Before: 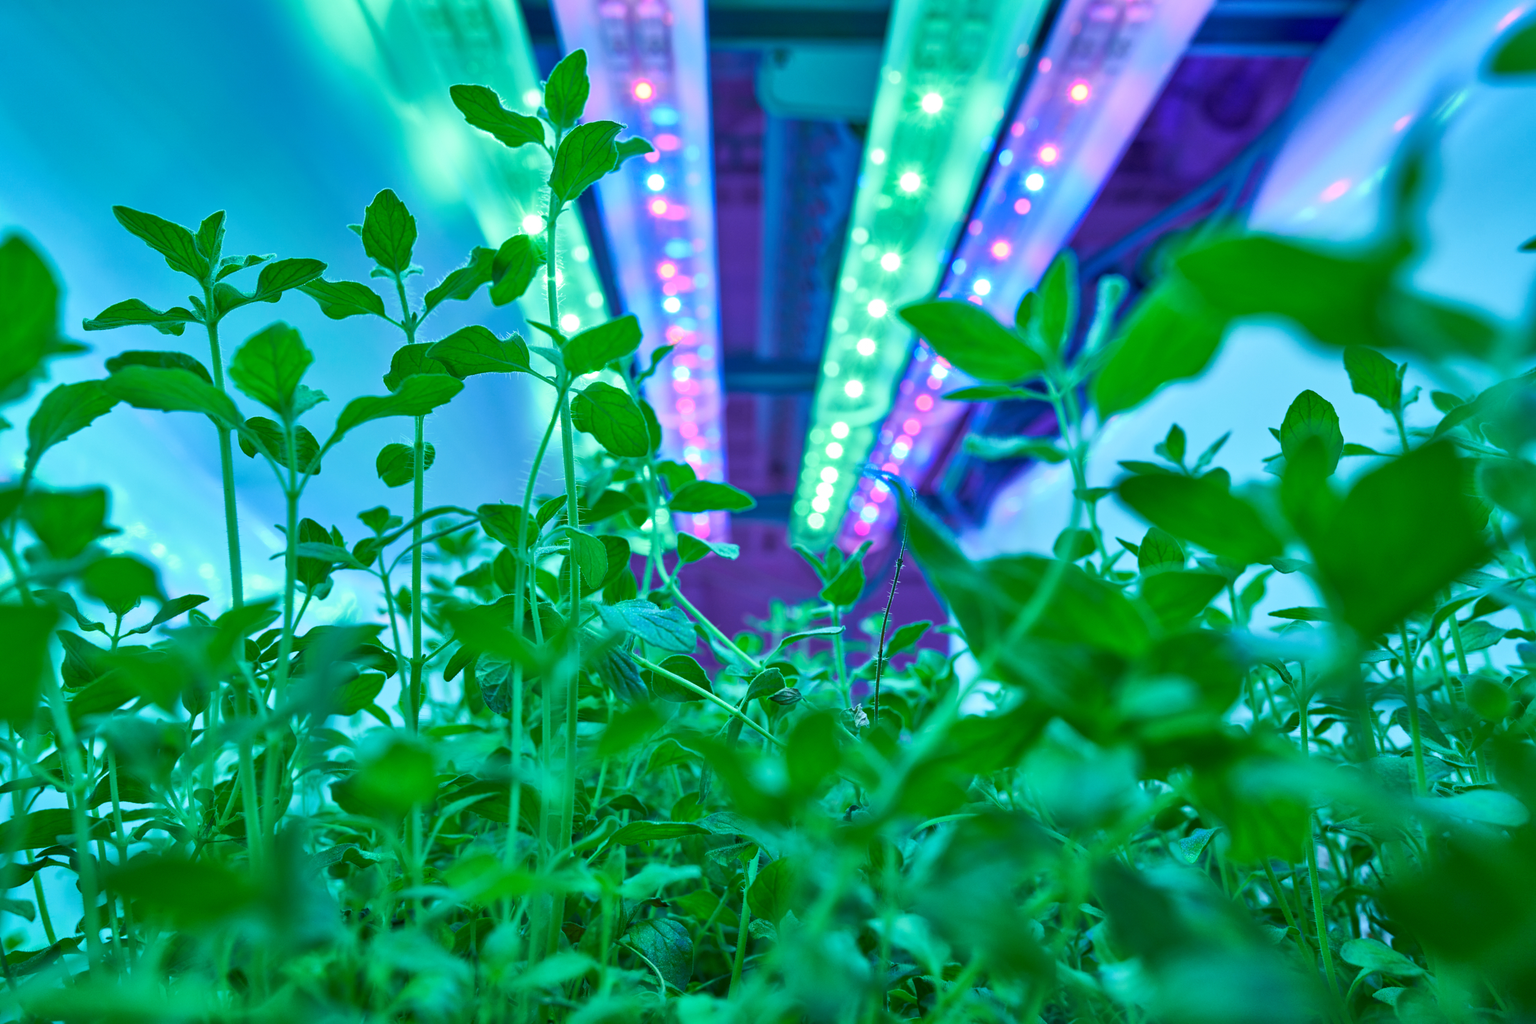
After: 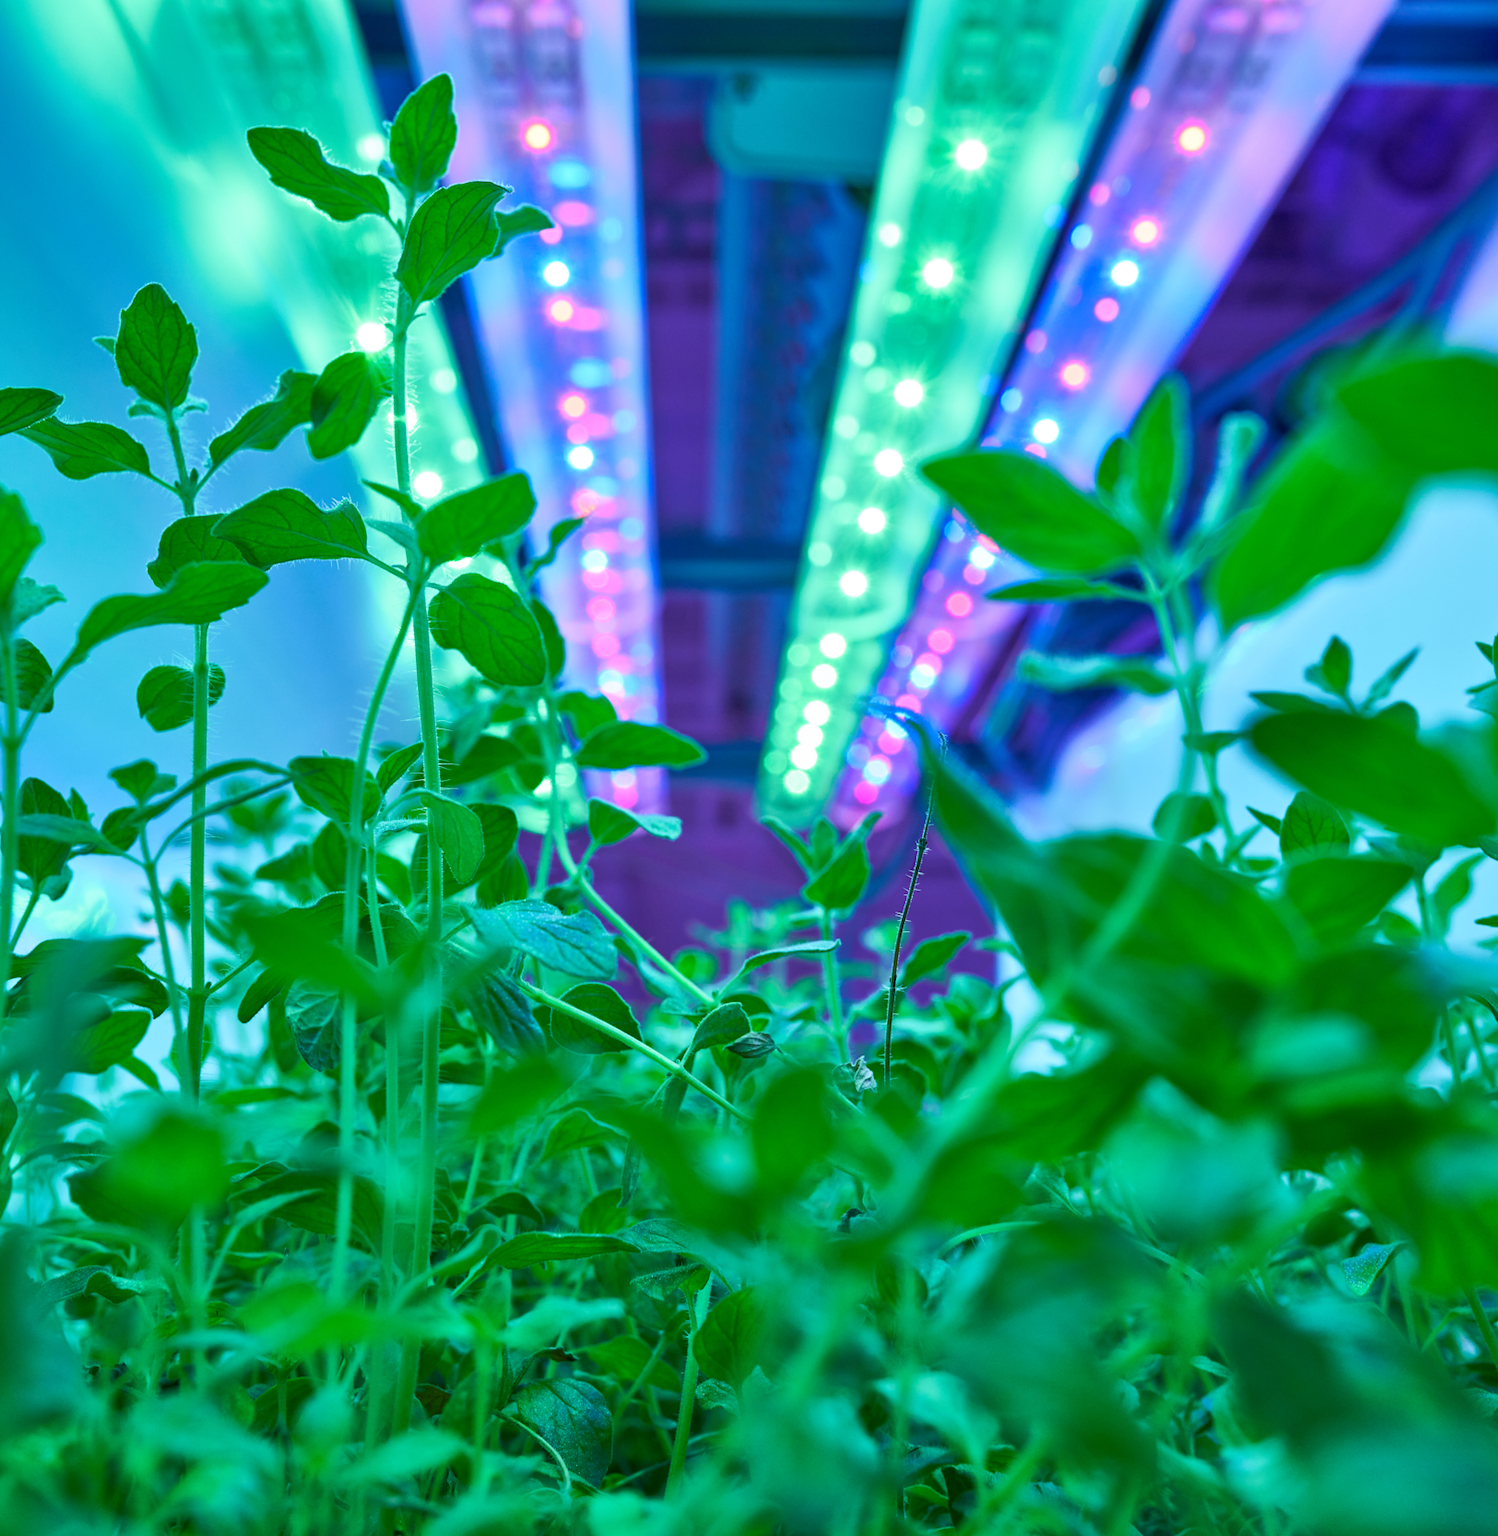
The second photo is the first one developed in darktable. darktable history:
crop and rotate: left 18.581%, right 16.417%
